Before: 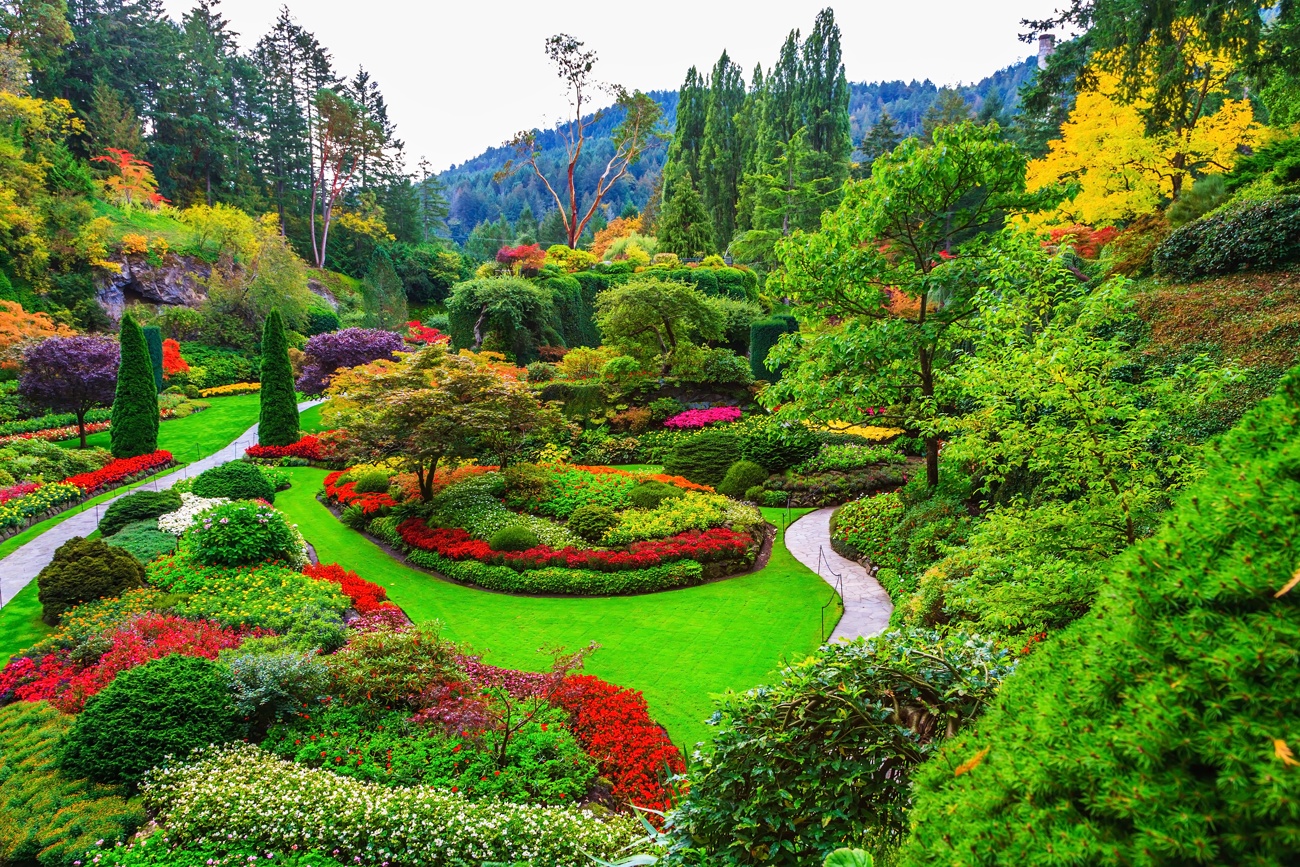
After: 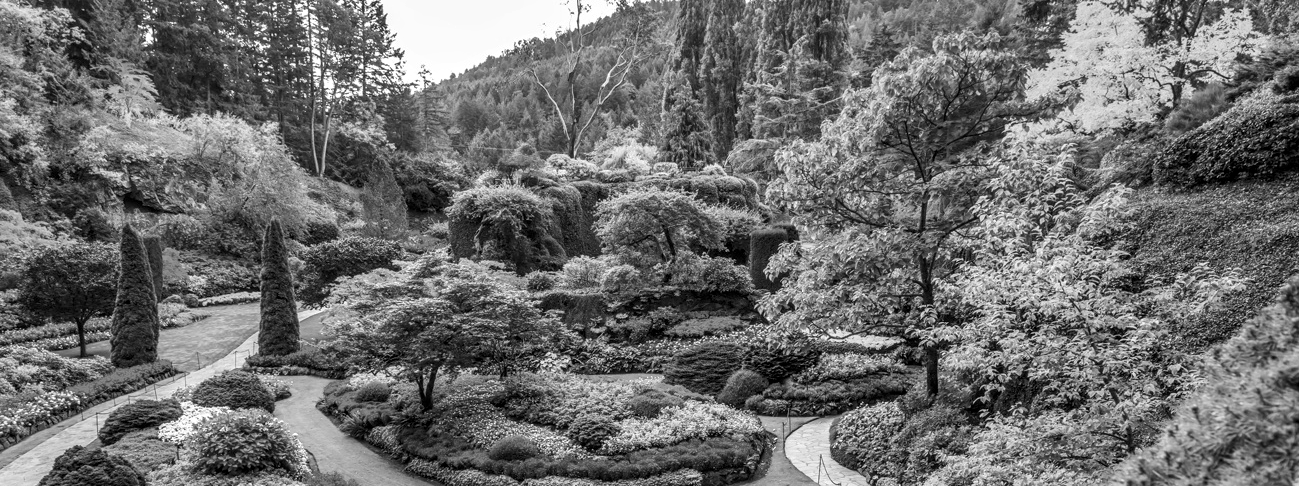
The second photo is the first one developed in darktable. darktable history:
monochrome: on, module defaults
crop and rotate: top 10.605%, bottom 33.274%
local contrast: detail 130%
